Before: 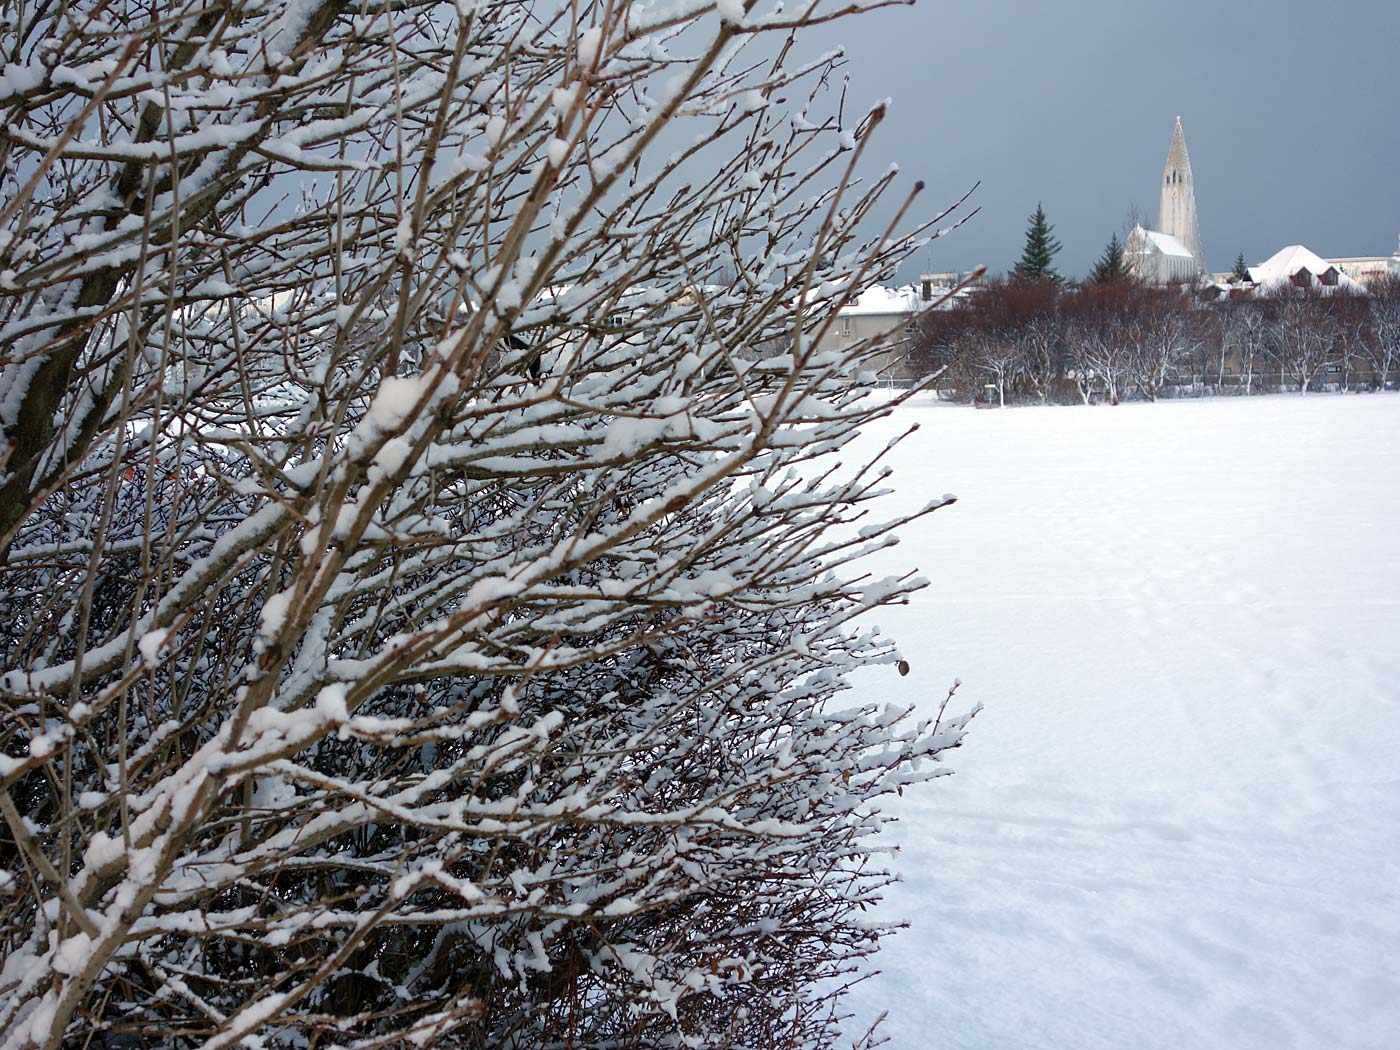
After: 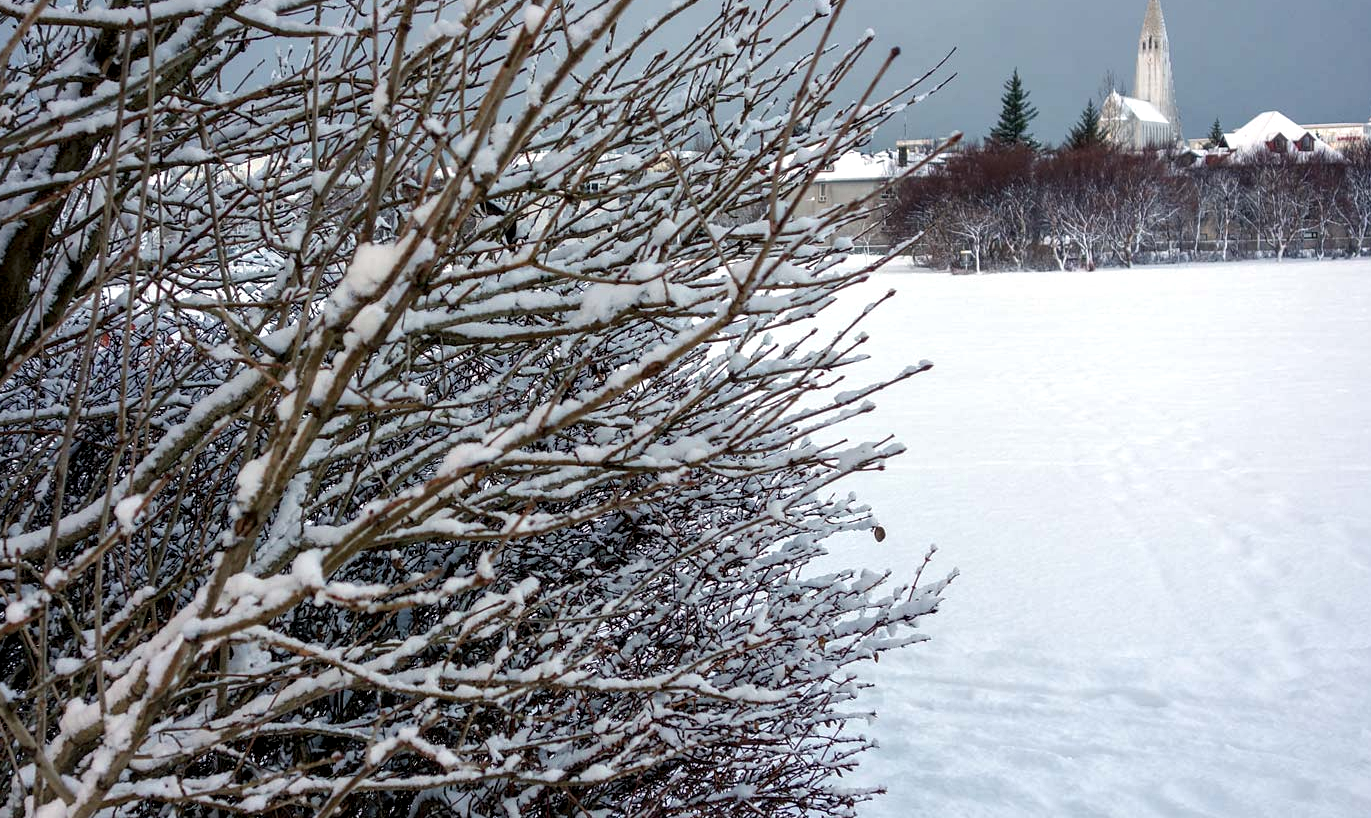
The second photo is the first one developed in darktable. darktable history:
local contrast: detail 142%
crop and rotate: left 1.814%, top 12.818%, right 0.25%, bottom 9.225%
